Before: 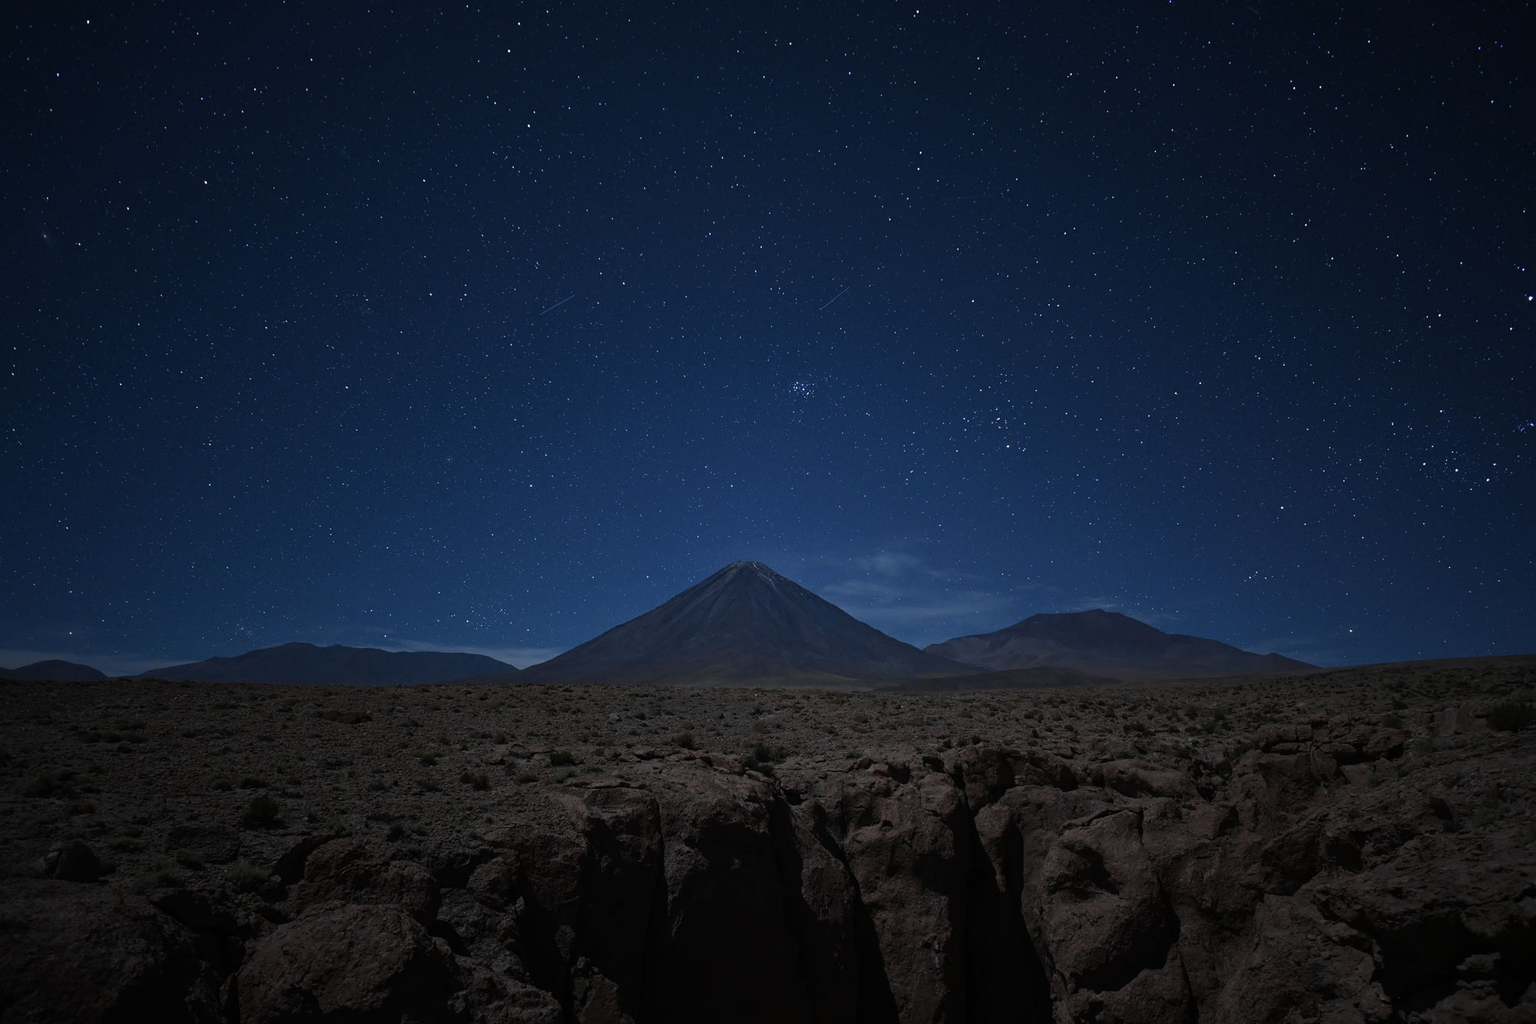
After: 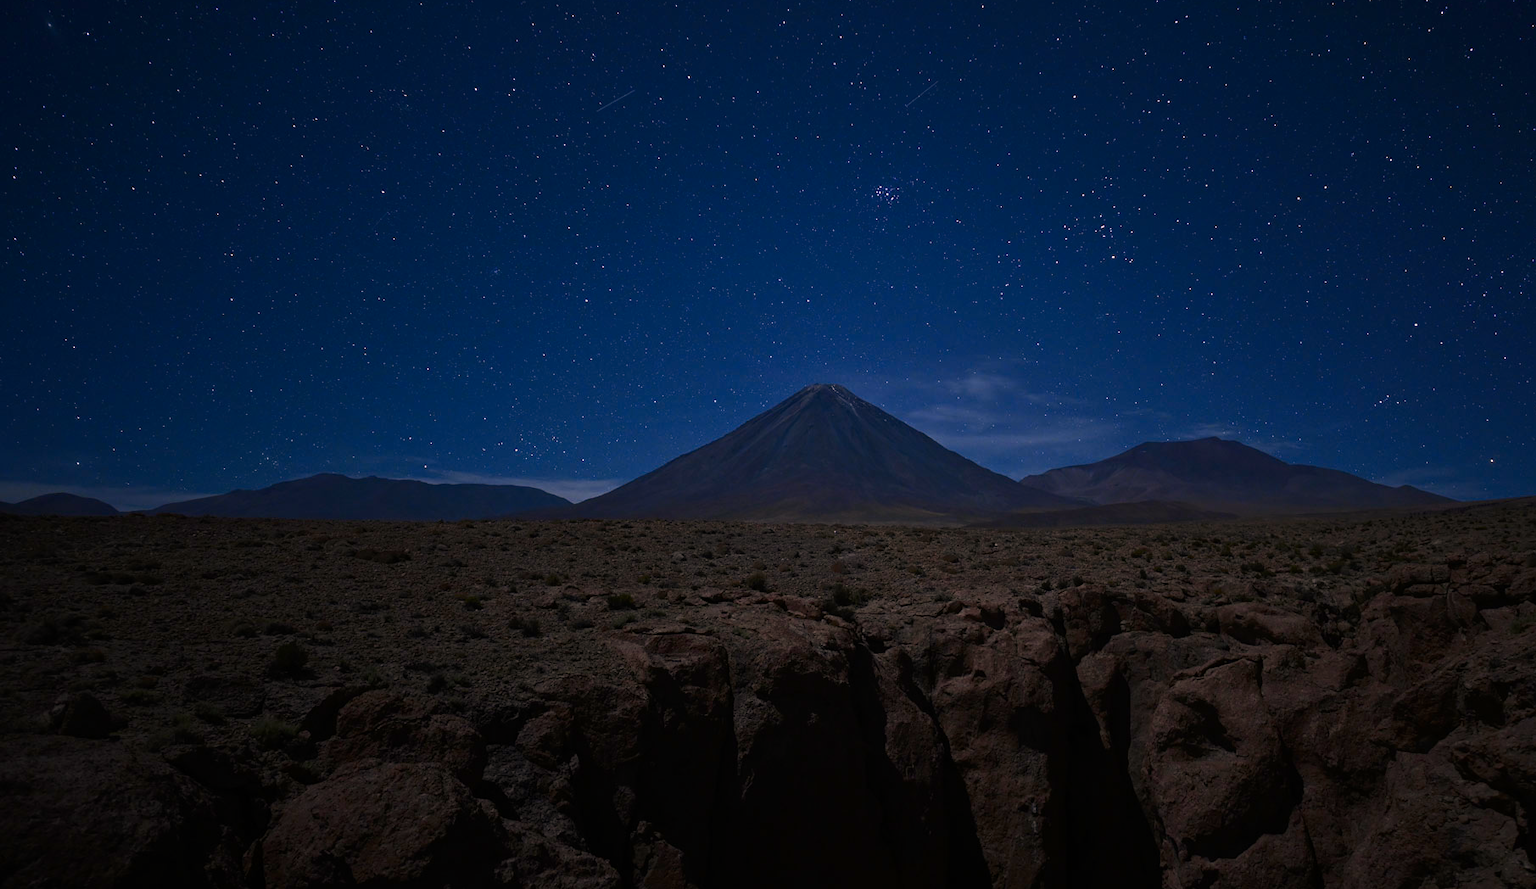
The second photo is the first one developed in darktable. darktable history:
crop: top 20.916%, right 9.437%, bottom 0.316%
color correction: highlights a* 11.96, highlights b* 11.58
contrast brightness saturation: contrast 0.16, saturation 0.32
